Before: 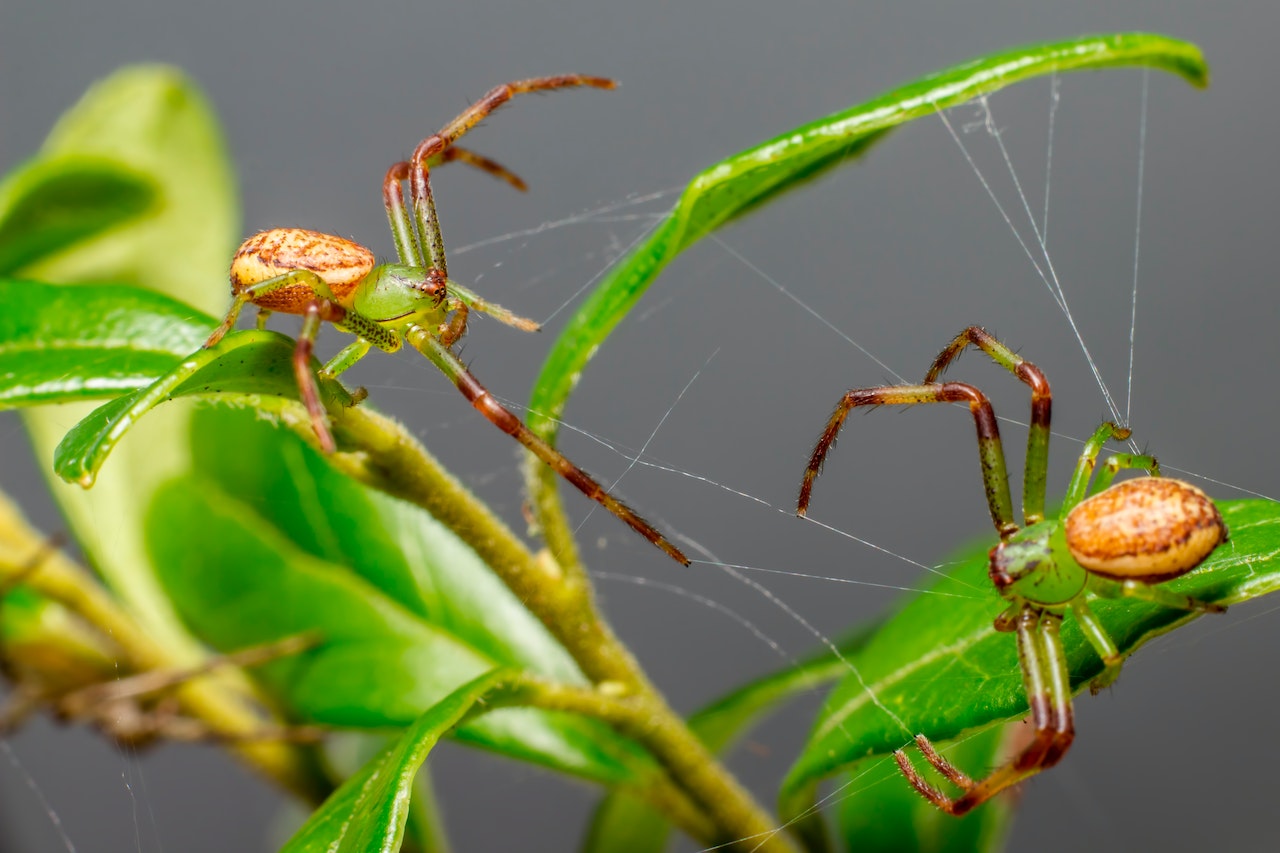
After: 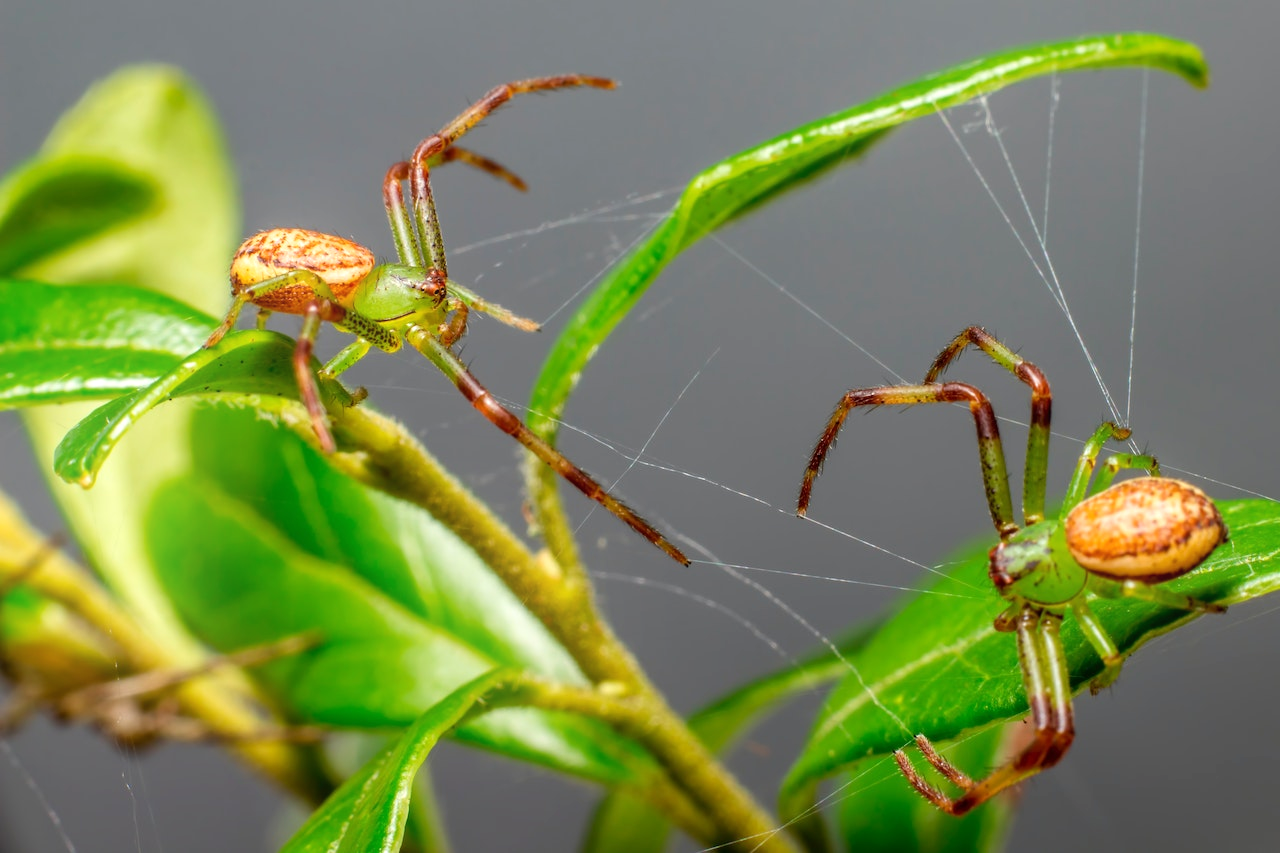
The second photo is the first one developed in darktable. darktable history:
bloom: size 15%, threshold 97%, strength 7%
exposure: exposure 0.2 EV, compensate highlight preservation false
